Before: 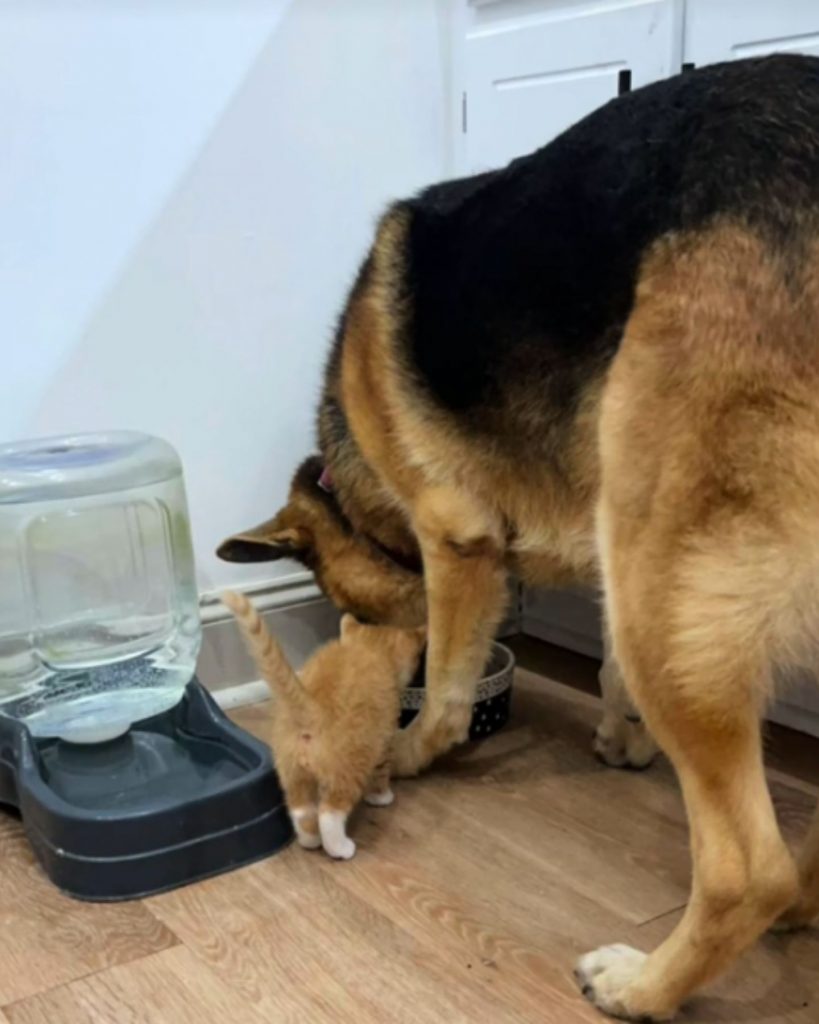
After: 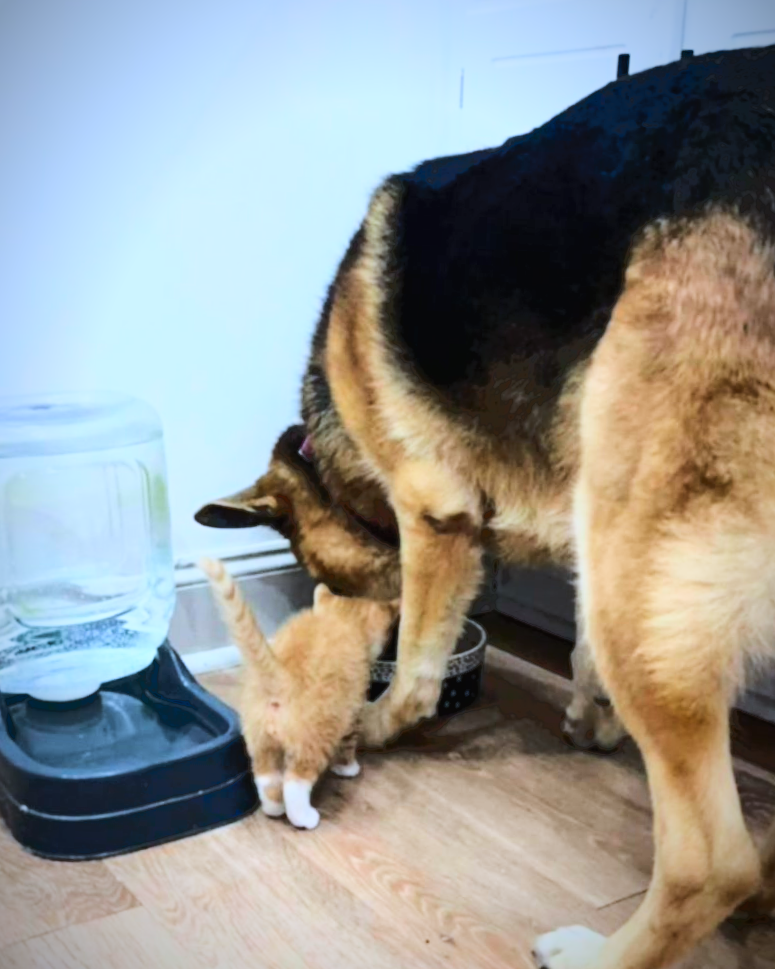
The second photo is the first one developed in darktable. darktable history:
crop and rotate: angle -2.63°
vignetting: fall-off radius 60.01%, brightness -0.639, saturation -0.015, automatic ratio true
filmic rgb: black relative exposure -7.65 EV, white relative exposure 4.56 EV, hardness 3.61
exposure: exposure 0.074 EV, compensate highlight preservation false
tone curve: curves: ch0 [(0, 0) (0.003, 0.037) (0.011, 0.061) (0.025, 0.104) (0.044, 0.145) (0.069, 0.145) (0.1, 0.127) (0.136, 0.175) (0.177, 0.207) (0.224, 0.252) (0.277, 0.341) (0.335, 0.446) (0.399, 0.554) (0.468, 0.658) (0.543, 0.757) (0.623, 0.843) (0.709, 0.919) (0.801, 0.958) (0.898, 0.975) (1, 1)], color space Lab, linked channels, preserve colors none
color calibration: illuminant custom, x 0.388, y 0.387, temperature 3794.64 K
